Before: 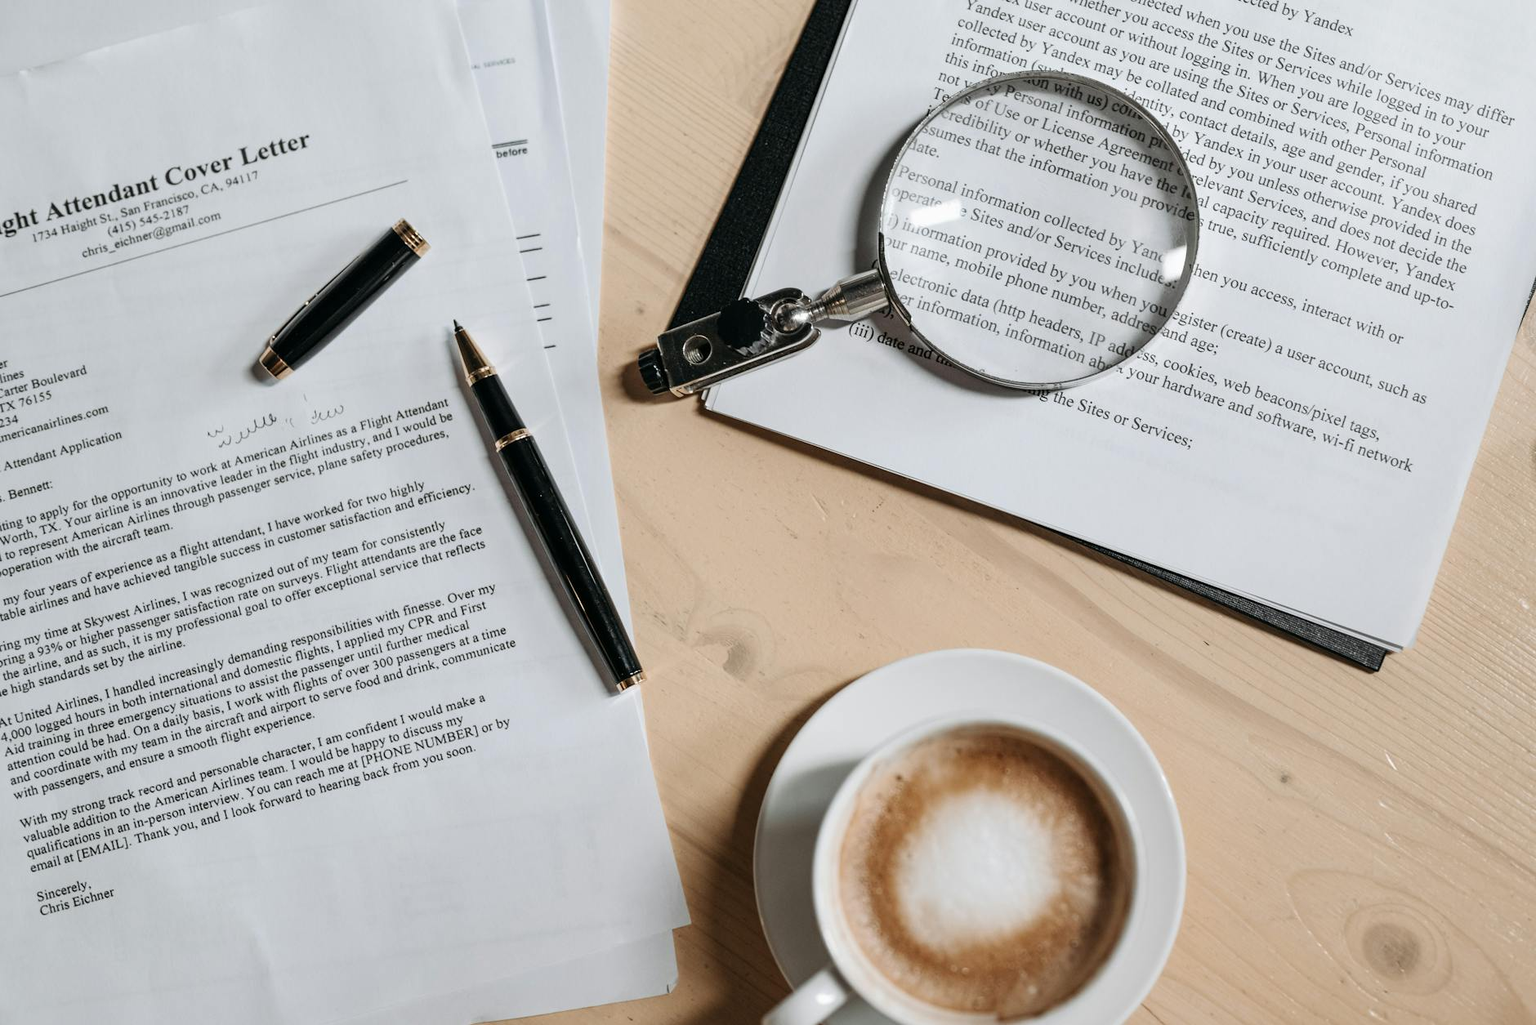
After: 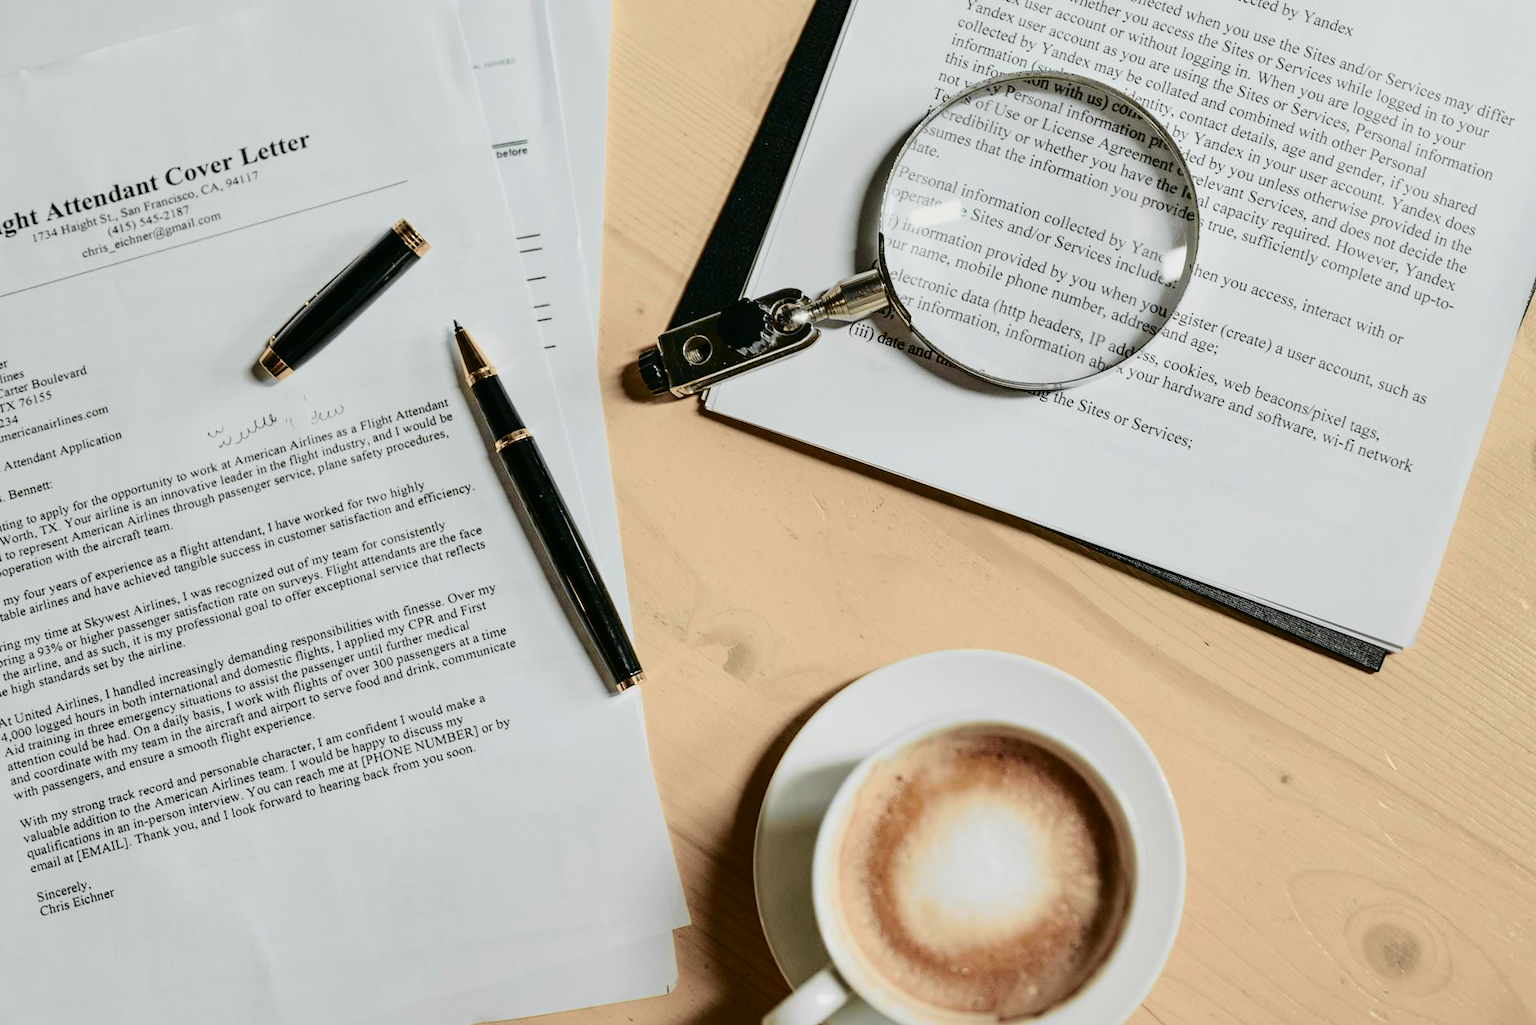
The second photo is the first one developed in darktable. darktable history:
shadows and highlights: shadows 10, white point adjustment 1, highlights -40
tone curve: curves: ch0 [(0, 0.006) (0.184, 0.117) (0.405, 0.46) (0.456, 0.528) (0.634, 0.728) (0.877, 0.89) (0.984, 0.935)]; ch1 [(0, 0) (0.443, 0.43) (0.492, 0.489) (0.566, 0.579) (0.595, 0.625) (0.608, 0.667) (0.65, 0.729) (1, 1)]; ch2 [(0, 0) (0.33, 0.301) (0.421, 0.443) (0.447, 0.489) (0.492, 0.498) (0.537, 0.583) (0.586, 0.591) (0.663, 0.686) (1, 1)], color space Lab, independent channels, preserve colors none
